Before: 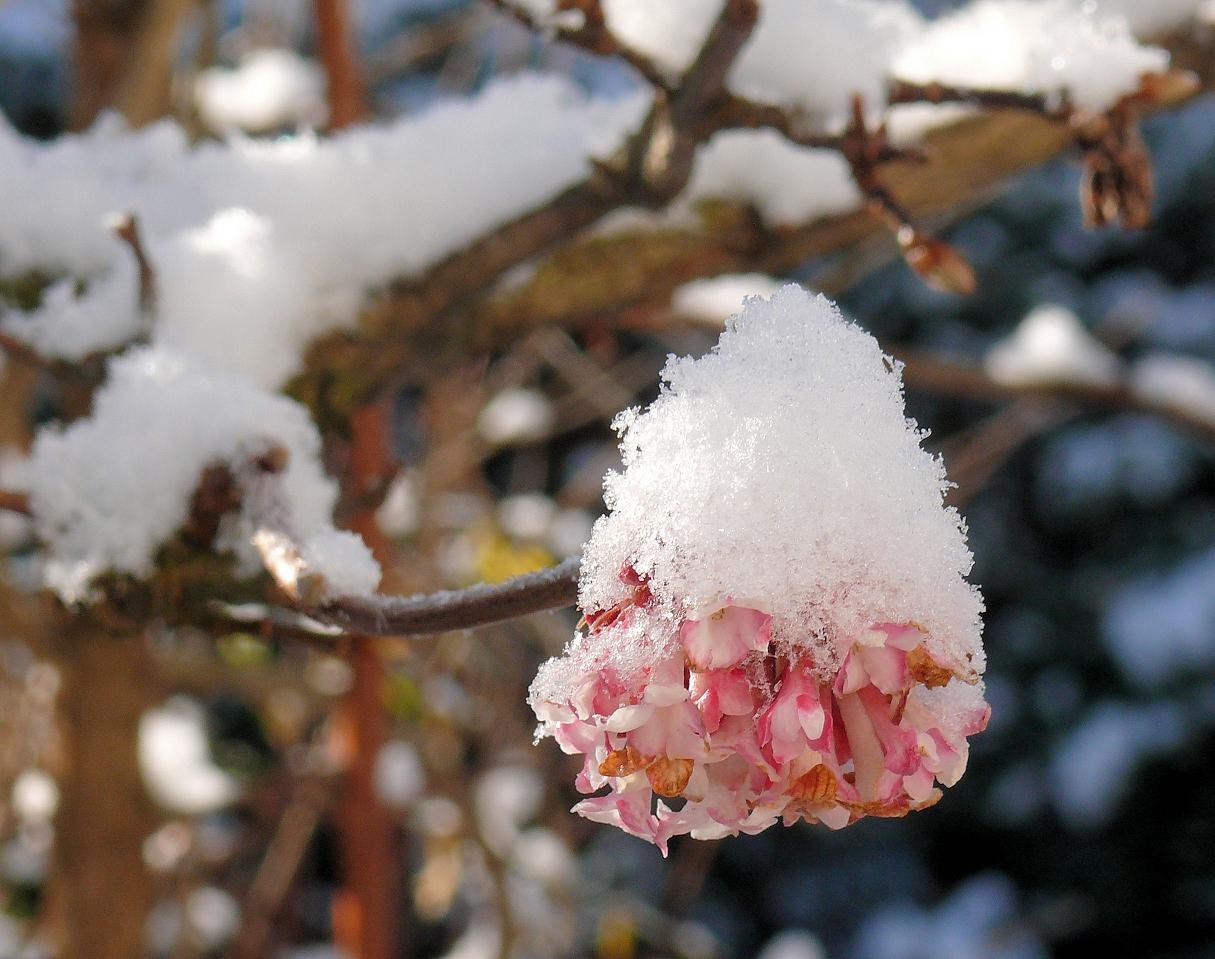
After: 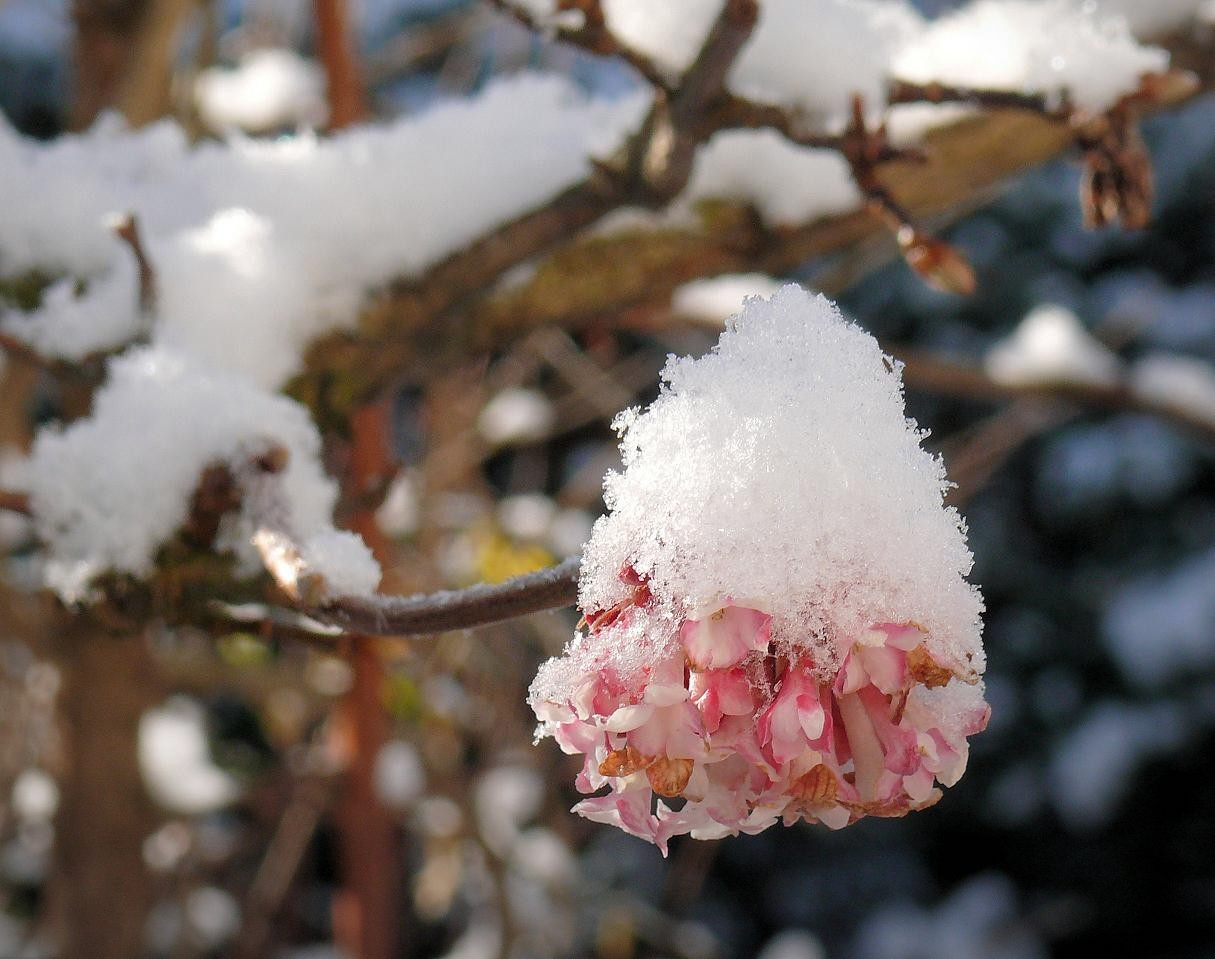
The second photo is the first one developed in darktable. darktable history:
vignetting: fall-off start 84.78%, fall-off radius 79.58%, center (-0.051, -0.353), width/height ratio 1.217
